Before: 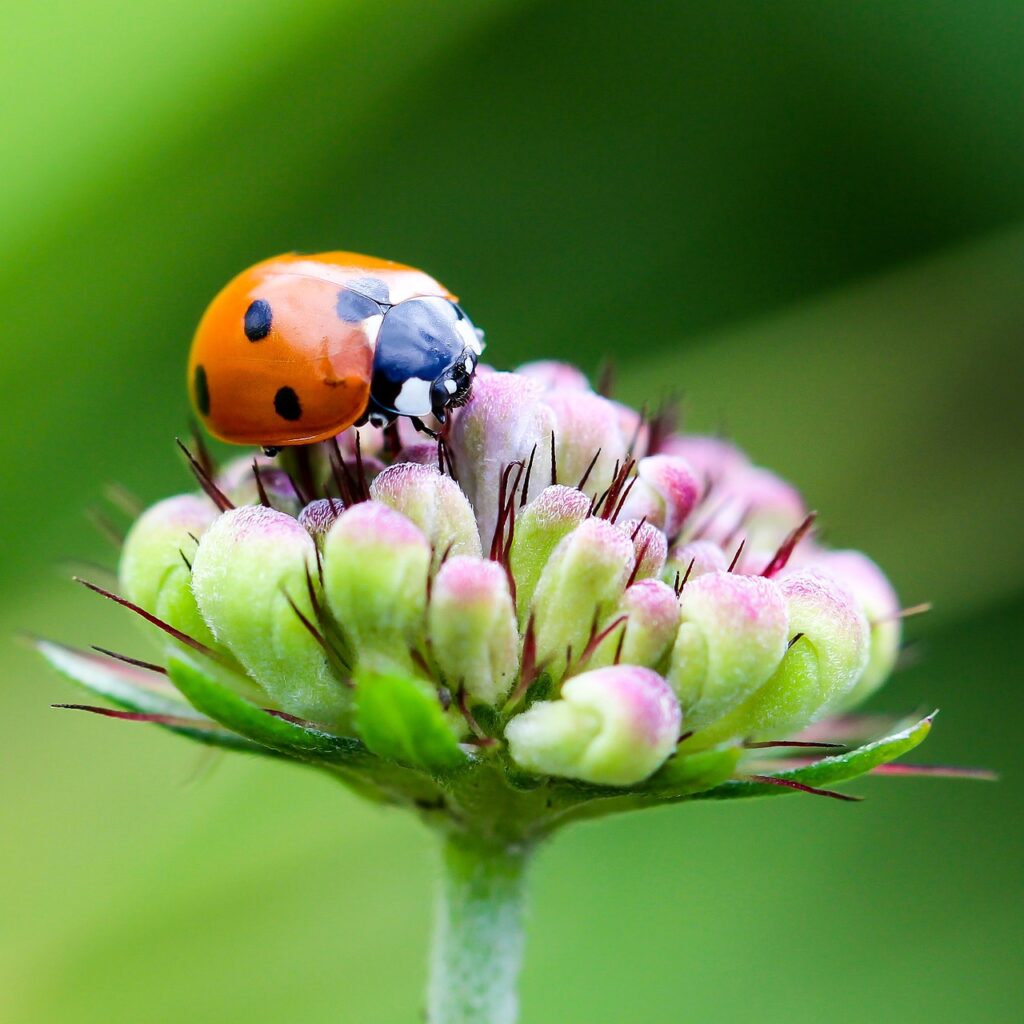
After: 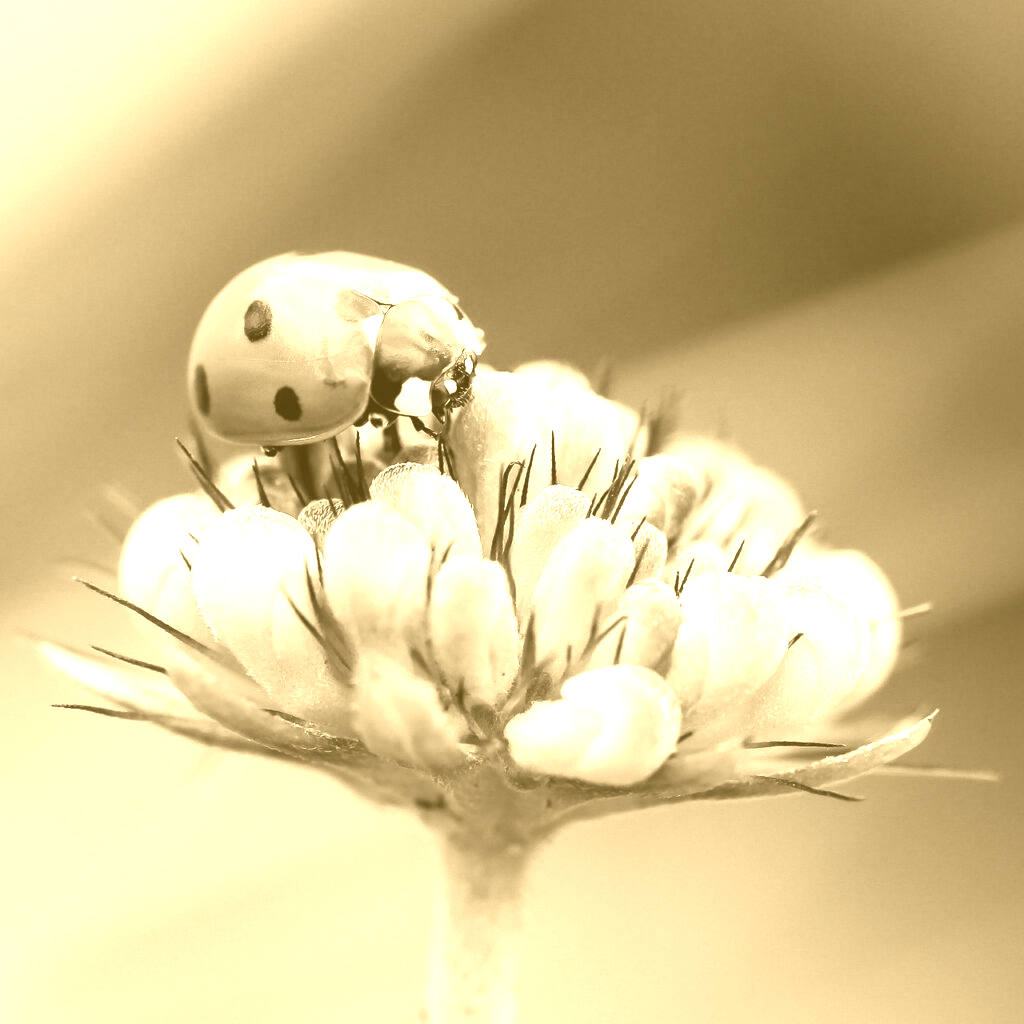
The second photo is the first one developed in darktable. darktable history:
tone curve: curves: ch0 [(0, 0) (0.003, 0.005) (0.011, 0.019) (0.025, 0.04) (0.044, 0.064) (0.069, 0.095) (0.1, 0.129) (0.136, 0.169) (0.177, 0.207) (0.224, 0.247) (0.277, 0.298) (0.335, 0.354) (0.399, 0.416) (0.468, 0.478) (0.543, 0.553) (0.623, 0.634) (0.709, 0.709) (0.801, 0.817) (0.898, 0.912) (1, 1)], preserve colors none
colorize: hue 36°, source mix 100%
color balance rgb: perceptual saturation grading › global saturation 20%, perceptual saturation grading › highlights -50%, perceptual saturation grading › shadows 30%
